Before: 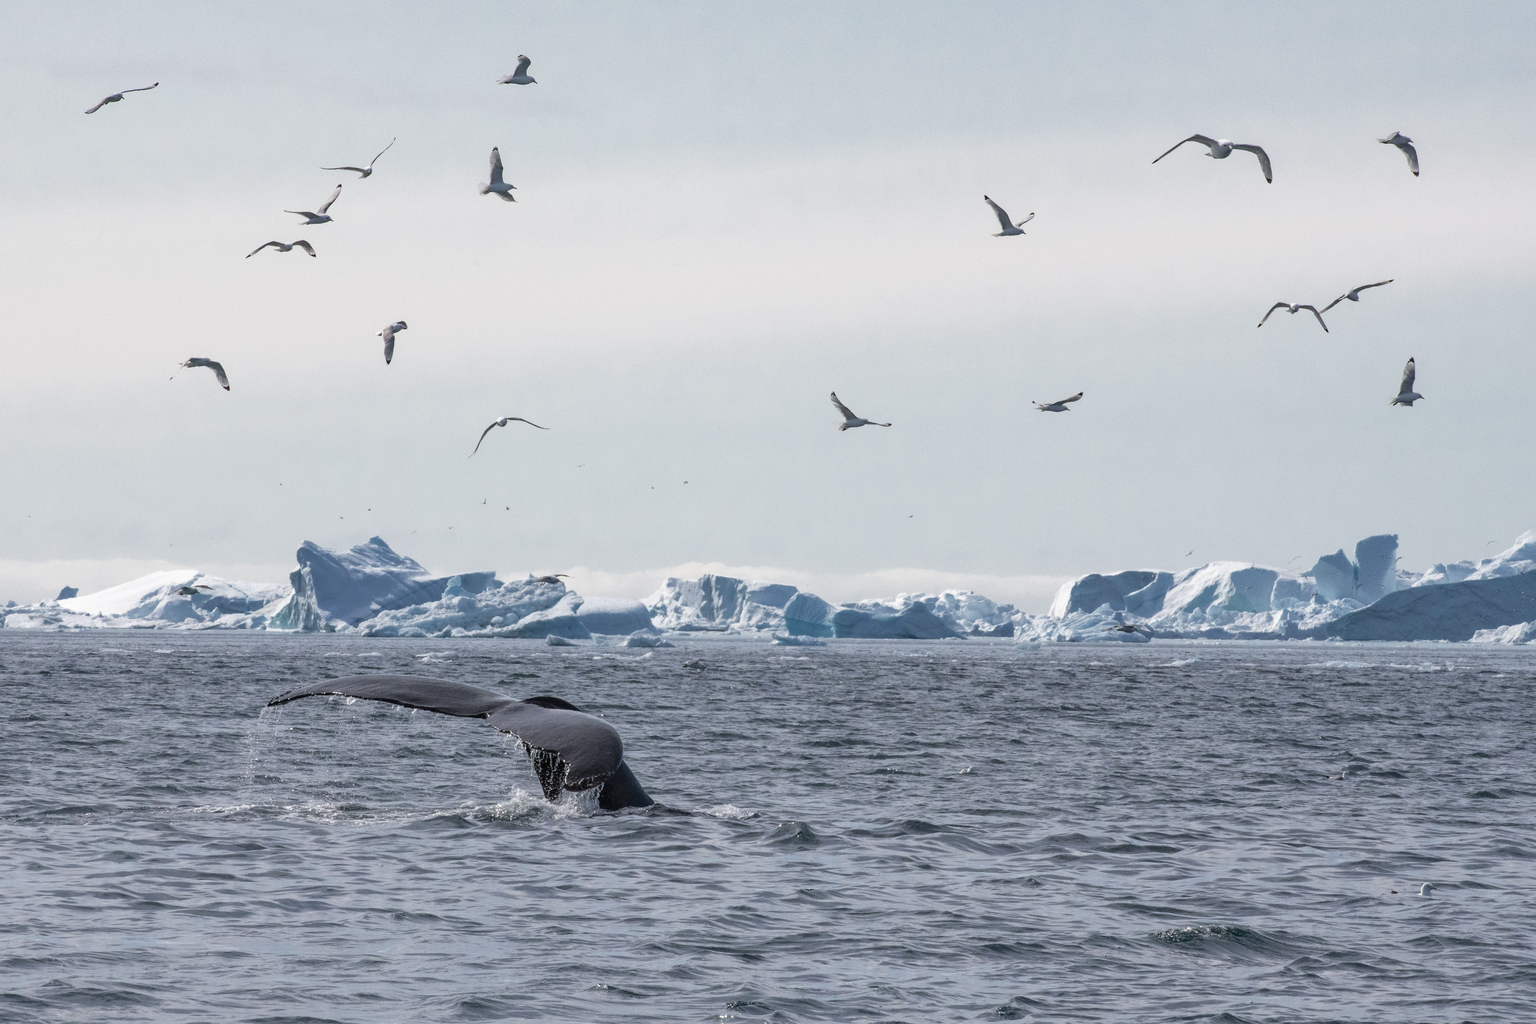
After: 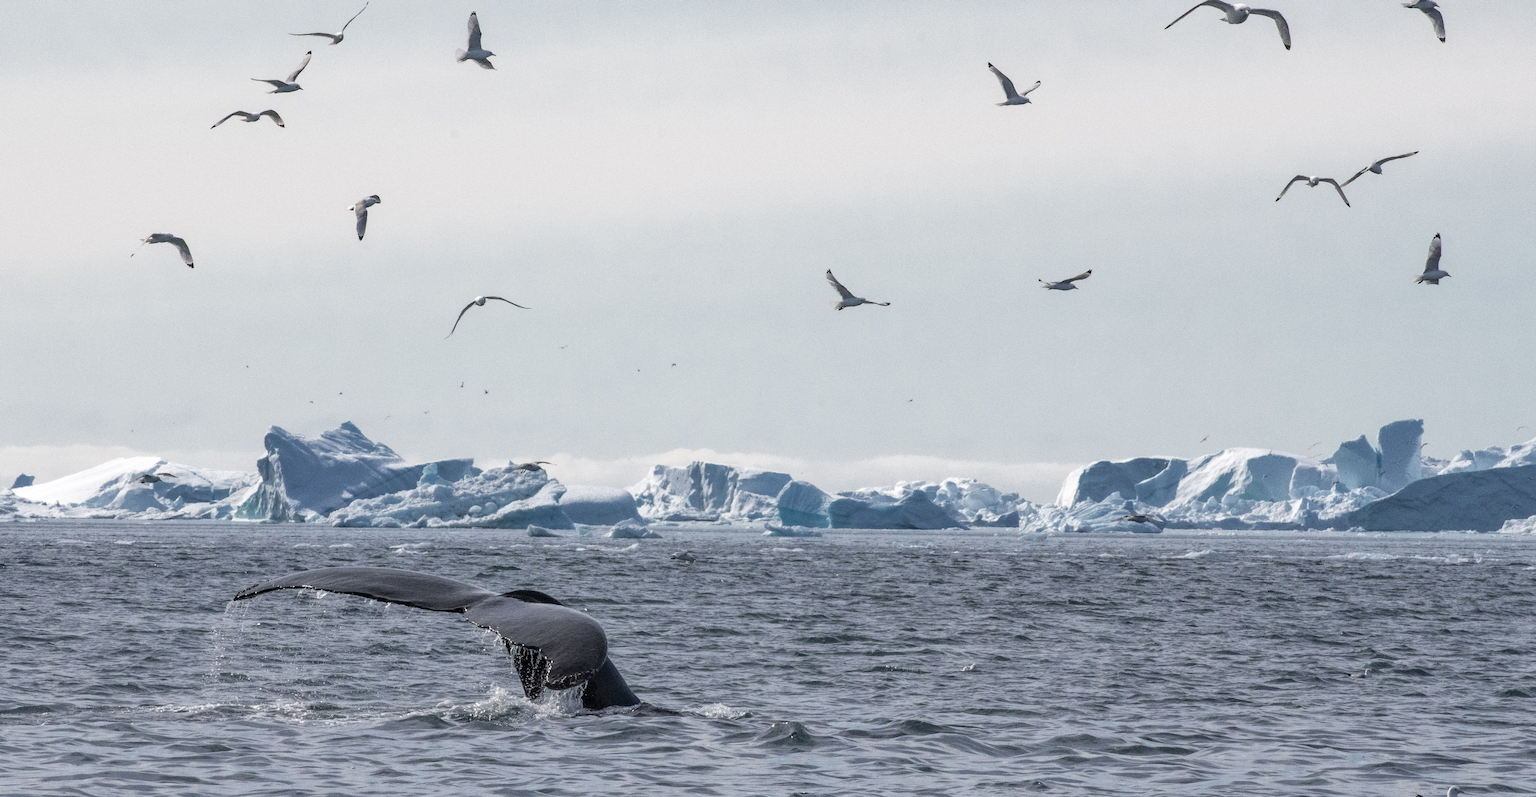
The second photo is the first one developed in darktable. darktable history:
local contrast: highlights 100%, shadows 100%, detail 120%, midtone range 0.2
crop and rotate: left 2.991%, top 13.302%, right 1.981%, bottom 12.636%
grain: coarseness 0.09 ISO
